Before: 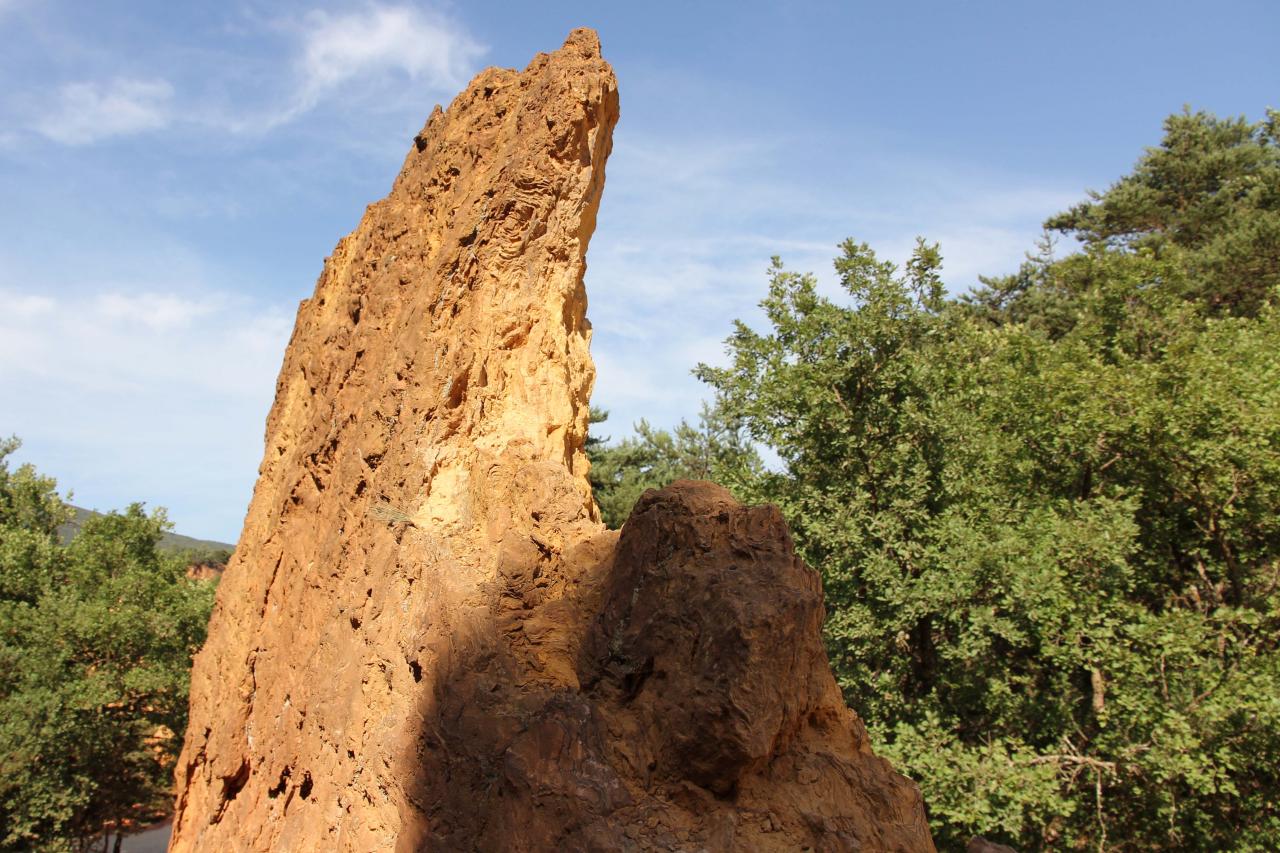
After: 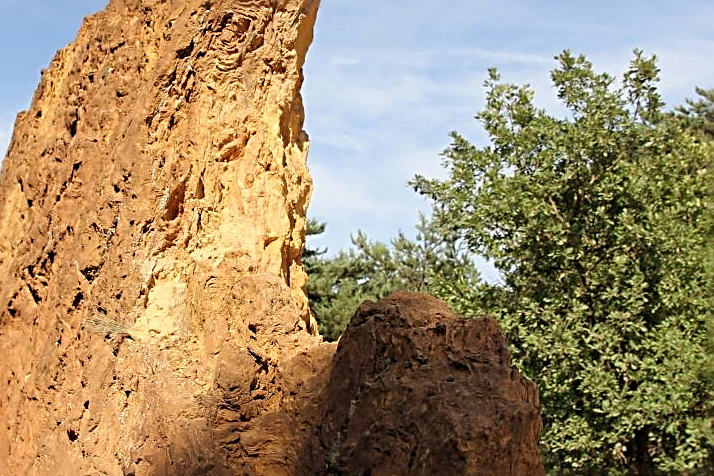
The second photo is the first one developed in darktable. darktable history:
crop and rotate: left 22.13%, top 22.054%, right 22.026%, bottom 22.102%
levels: levels [0.016, 0.5, 0.996]
sharpen: radius 2.817, amount 0.715
